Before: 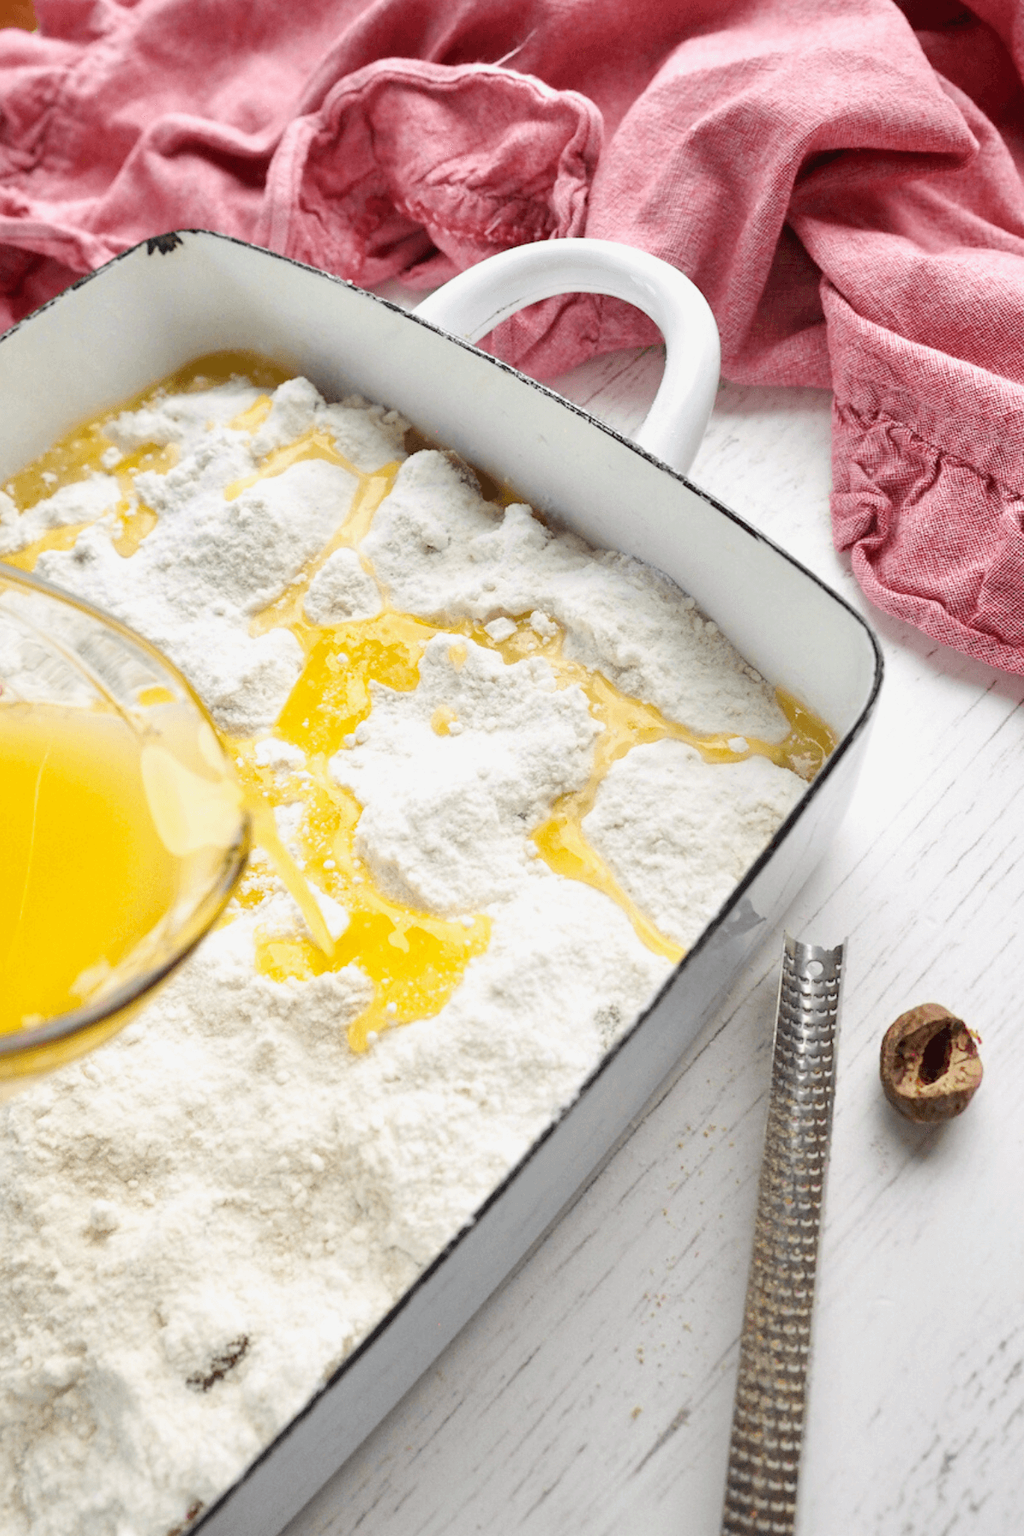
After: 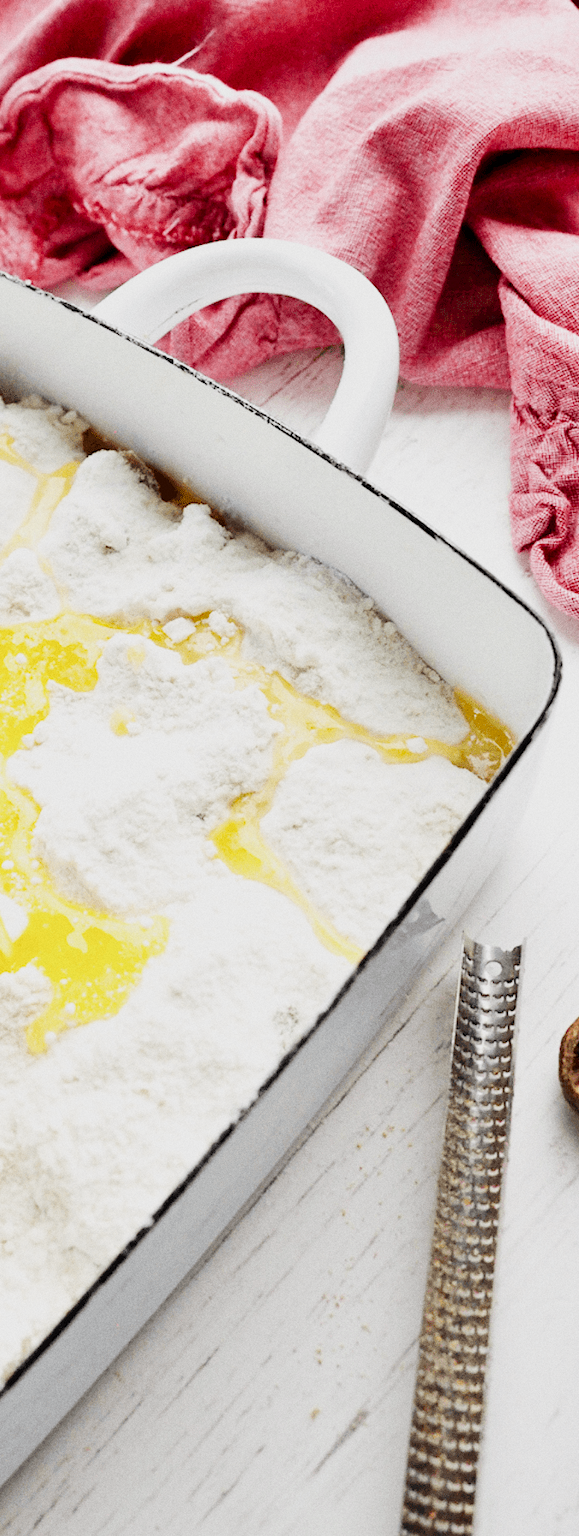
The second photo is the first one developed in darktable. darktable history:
crop: left 31.458%, top 0%, right 11.876%
sigmoid: contrast 1.8, skew -0.2, preserve hue 0%, red attenuation 0.1, red rotation 0.035, green attenuation 0.1, green rotation -0.017, blue attenuation 0.15, blue rotation -0.052, base primaries Rec2020
exposure: black level correction 0.005, exposure 0.286 EV, compensate highlight preservation false
grain: coarseness 7.08 ISO, strength 21.67%, mid-tones bias 59.58%
